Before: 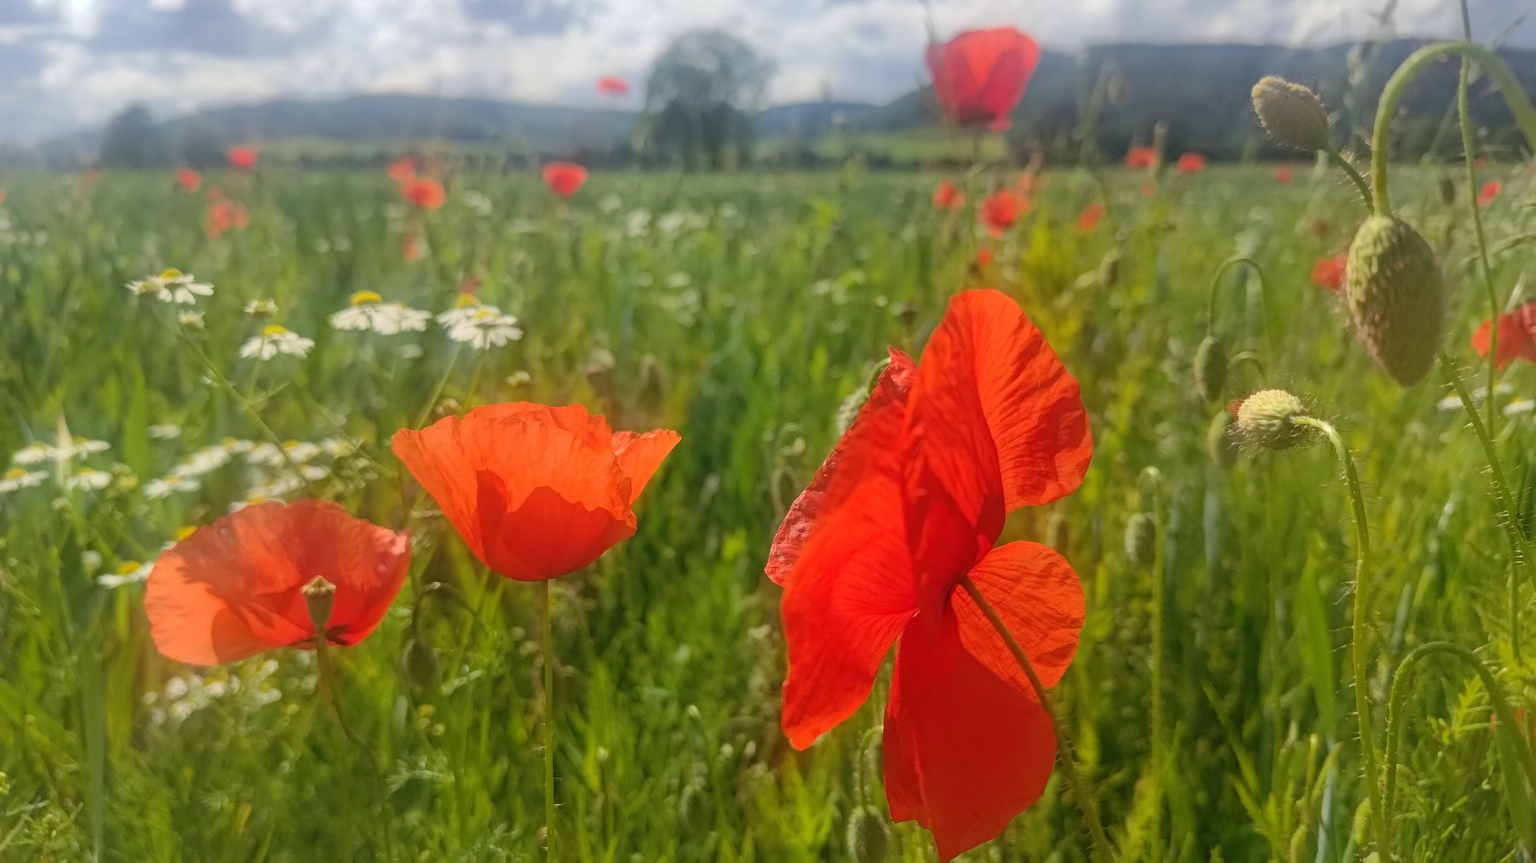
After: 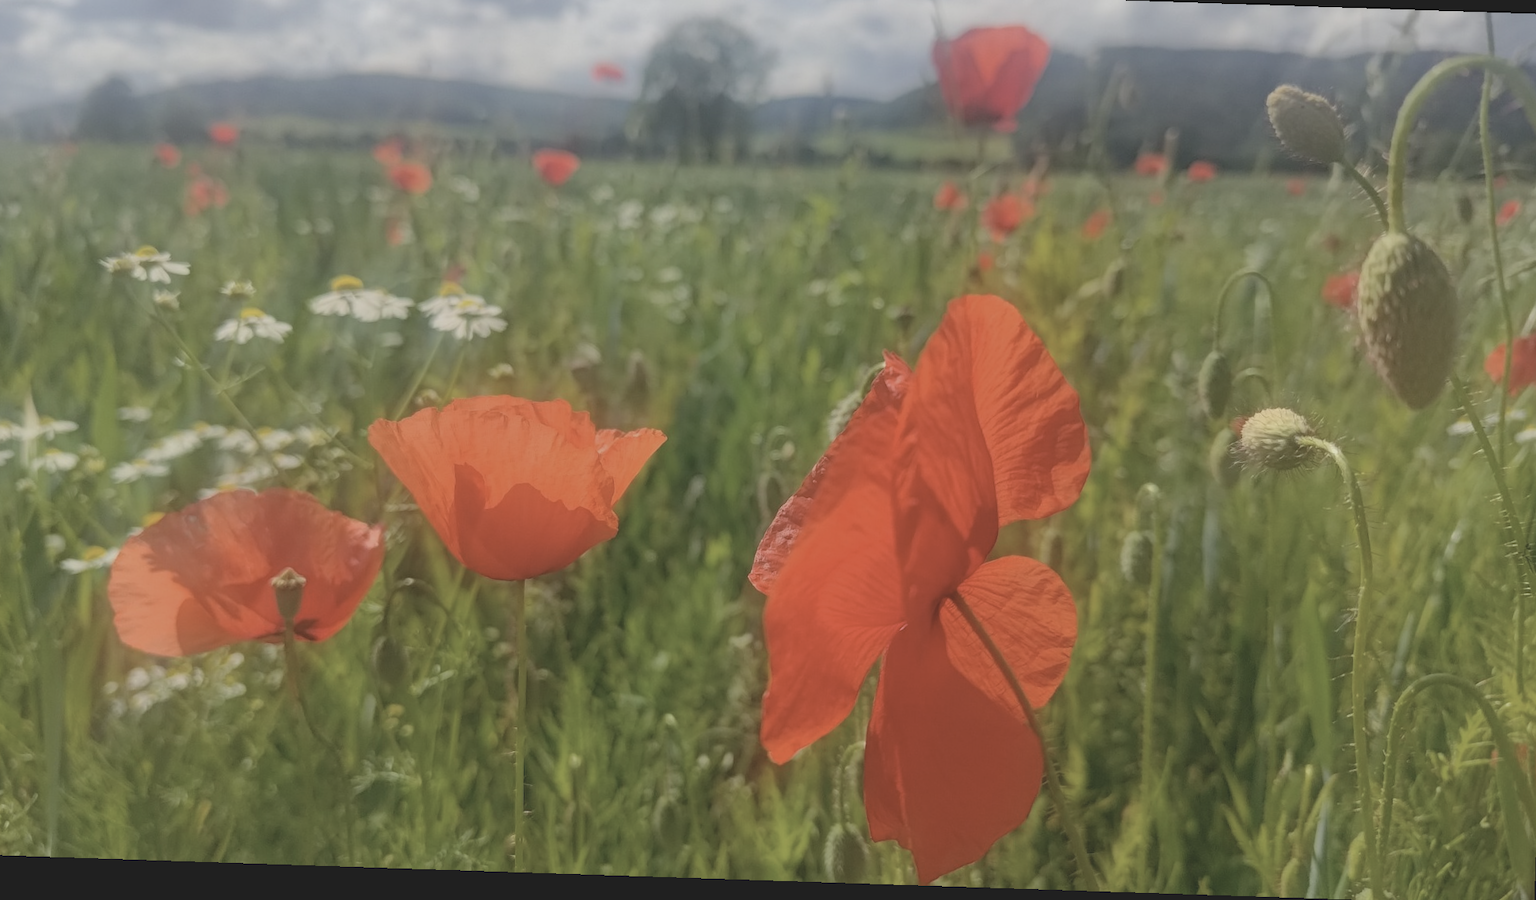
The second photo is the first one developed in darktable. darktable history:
contrast brightness saturation: contrast -0.24, saturation -0.441
crop and rotate: angle -1.88°, left 3.135%, top 3.942%, right 1.619%, bottom 0.432%
